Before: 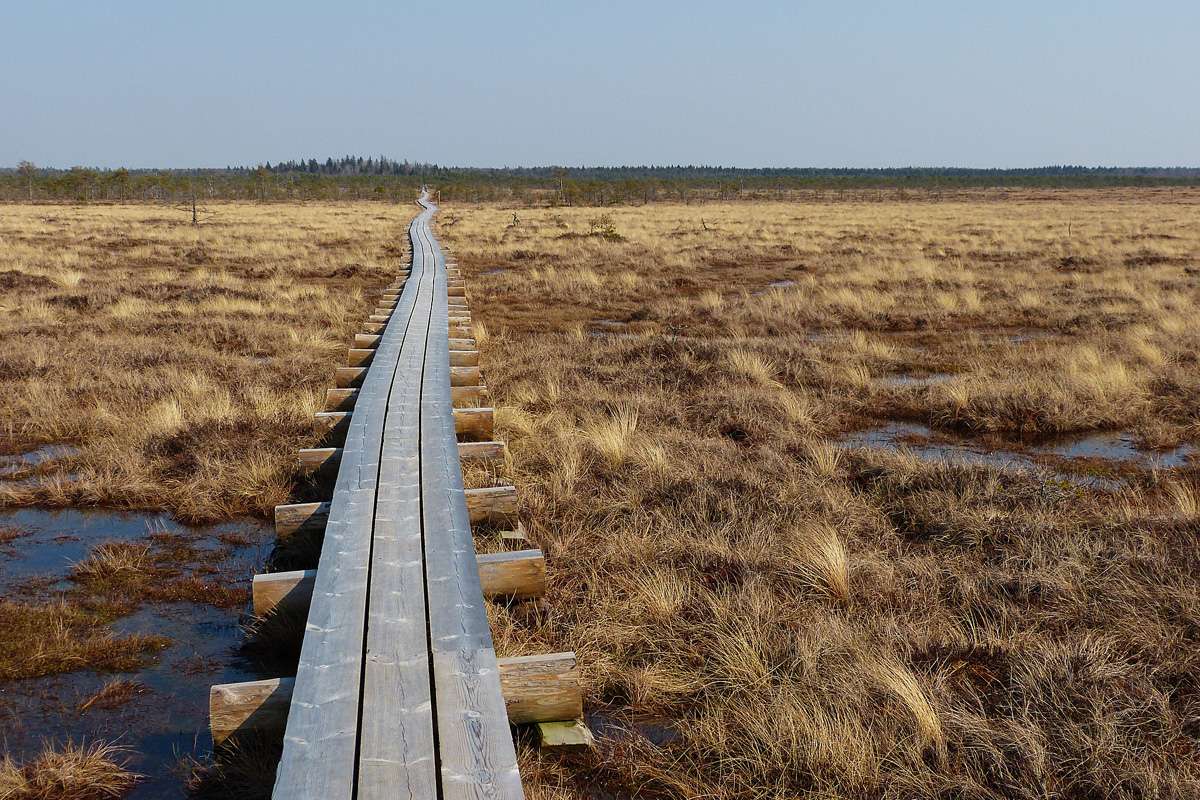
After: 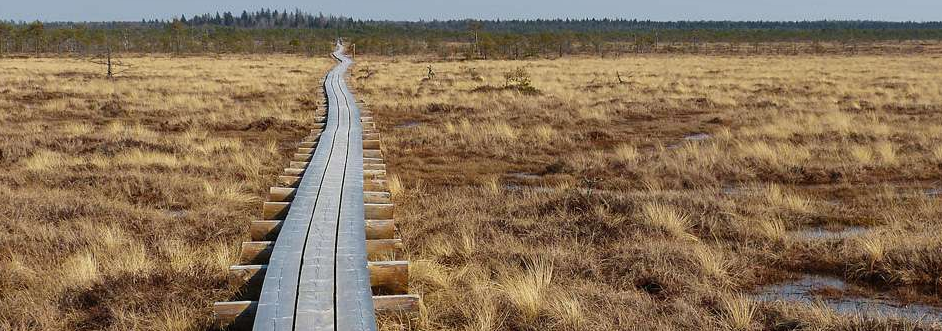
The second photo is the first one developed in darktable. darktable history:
crop: left 7.148%, top 18.454%, right 14.339%, bottom 40.068%
shadows and highlights: white point adjustment 0.046, soften with gaussian
